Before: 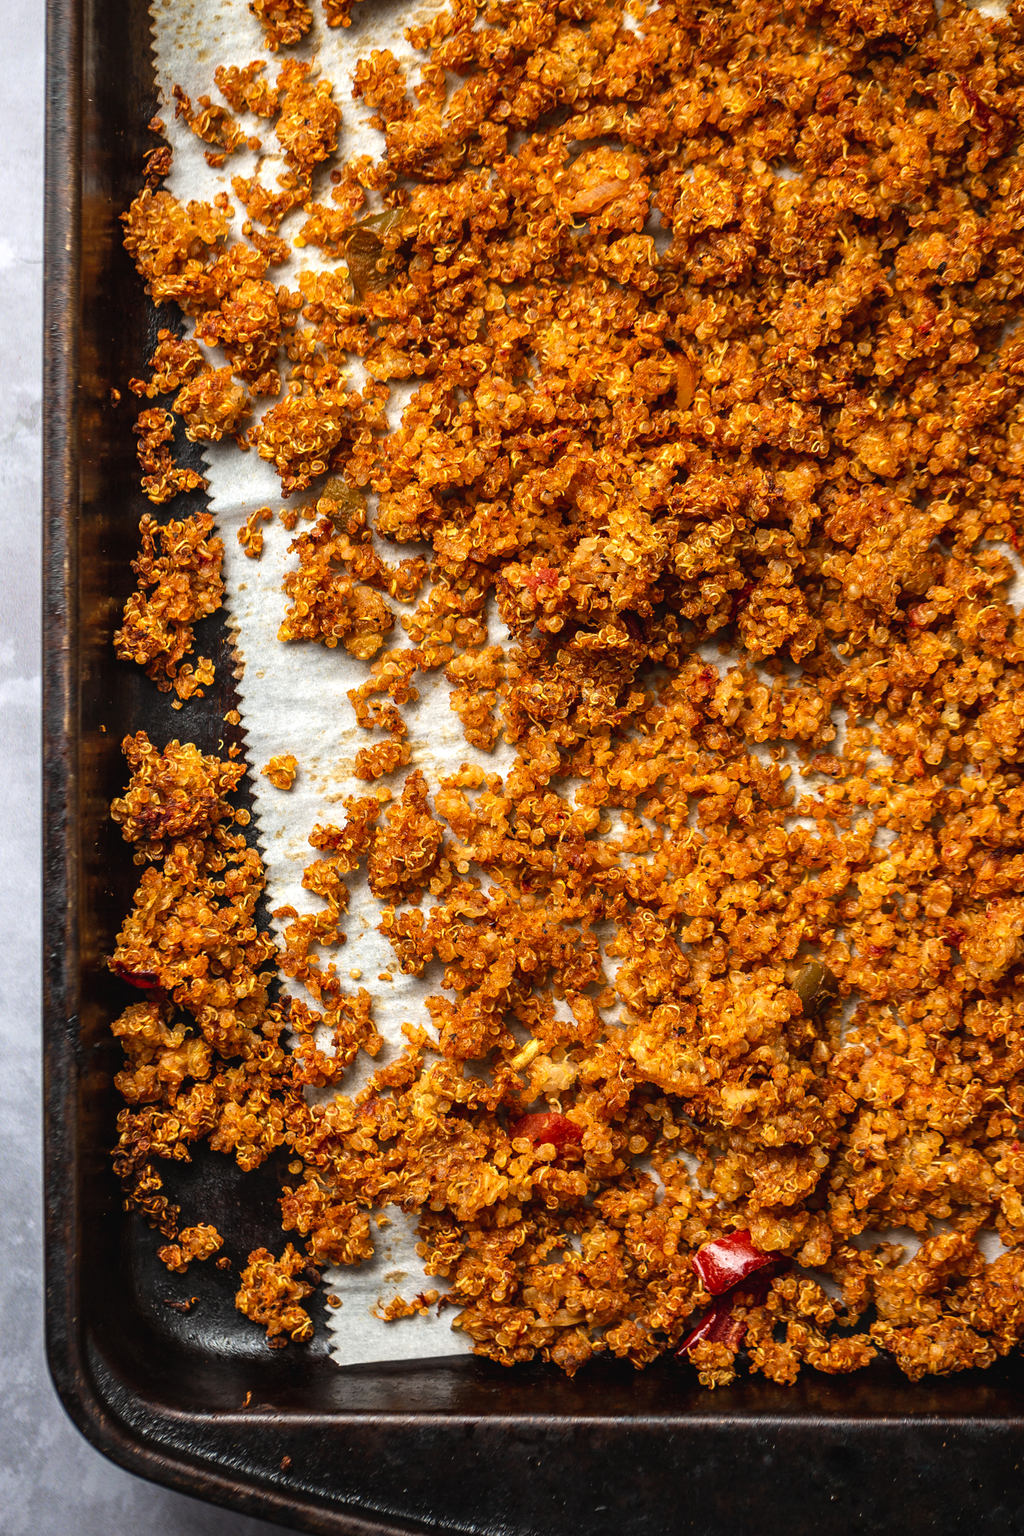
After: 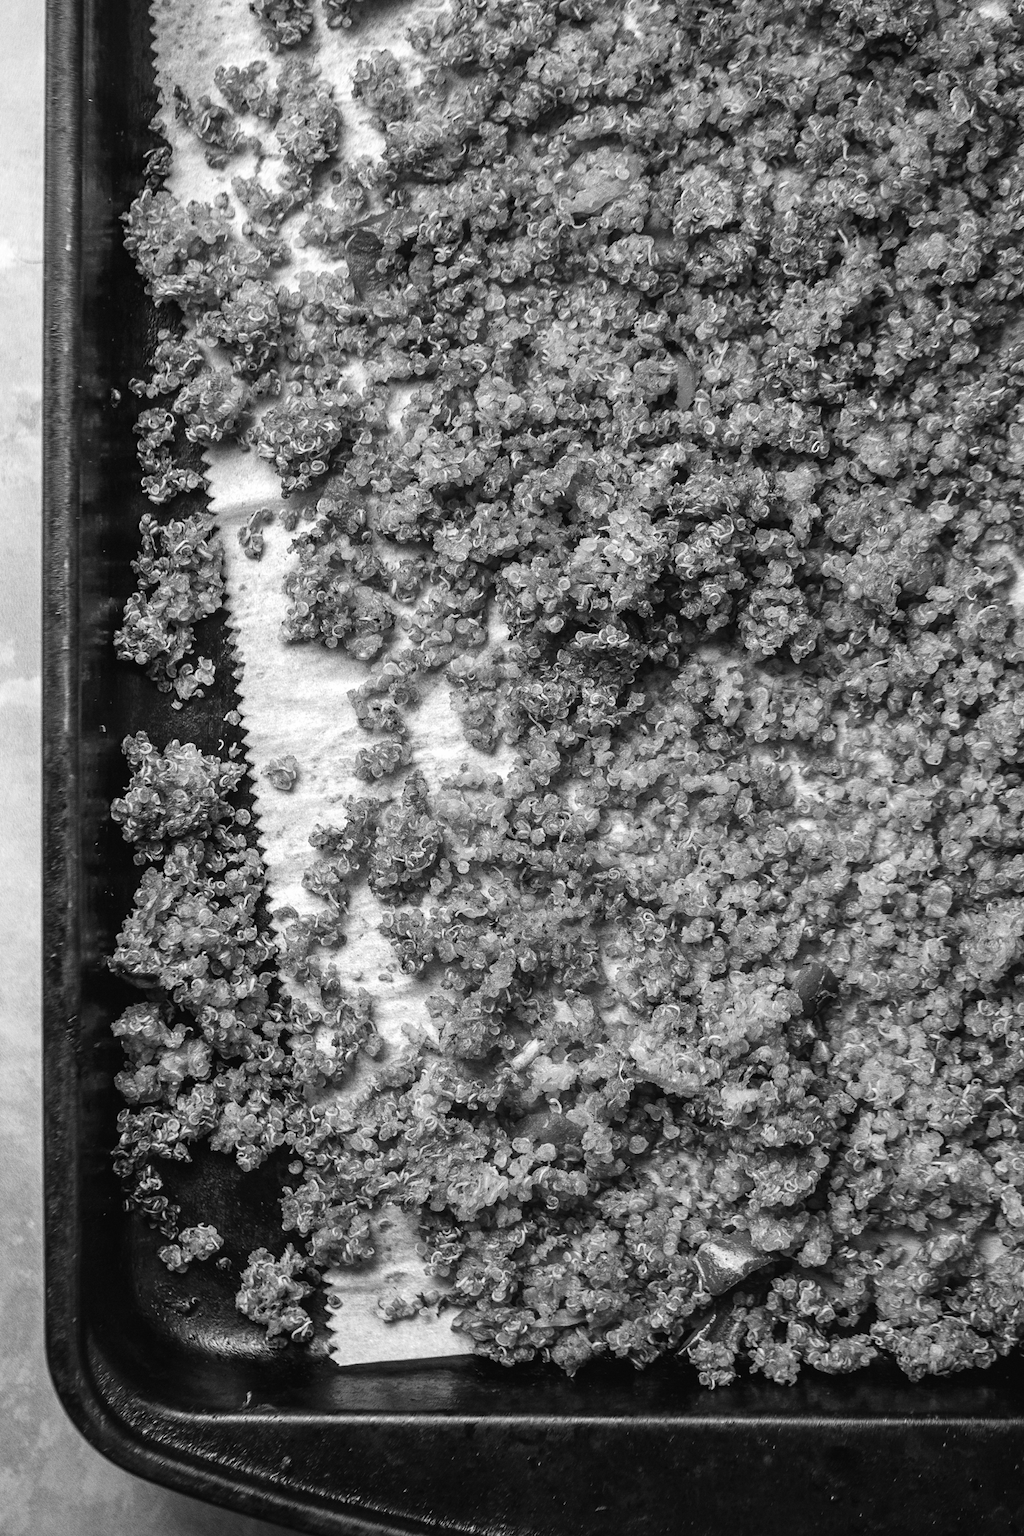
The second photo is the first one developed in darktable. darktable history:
color contrast: green-magenta contrast 0.84, blue-yellow contrast 0.86
color correction: saturation 0.8
grain: coarseness 0.09 ISO
monochrome: on, module defaults
